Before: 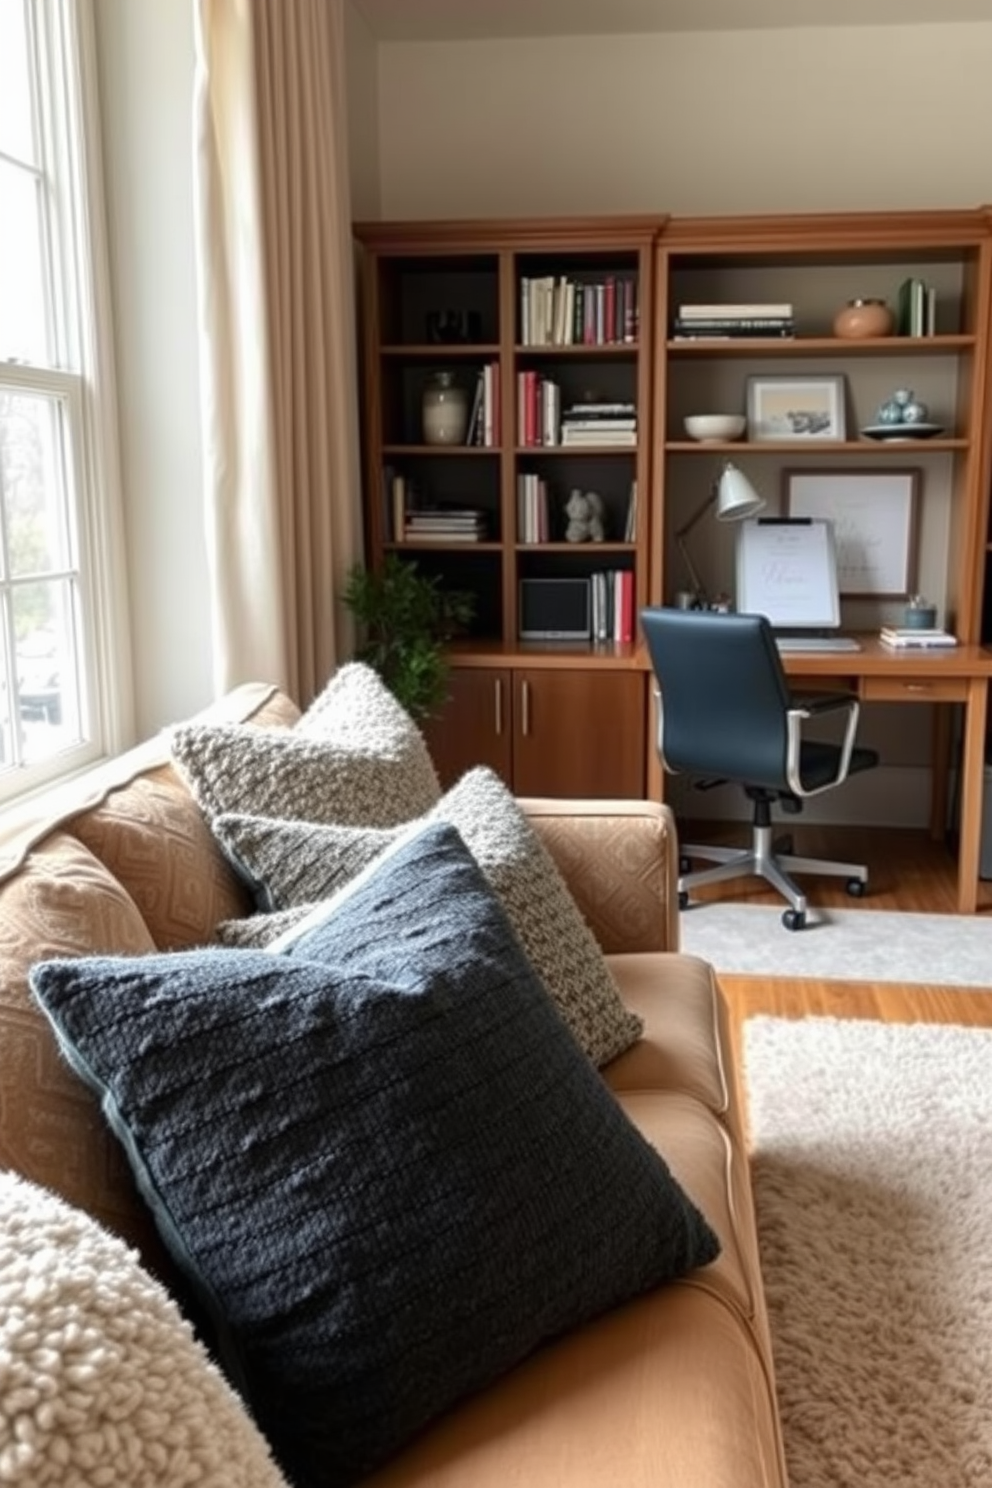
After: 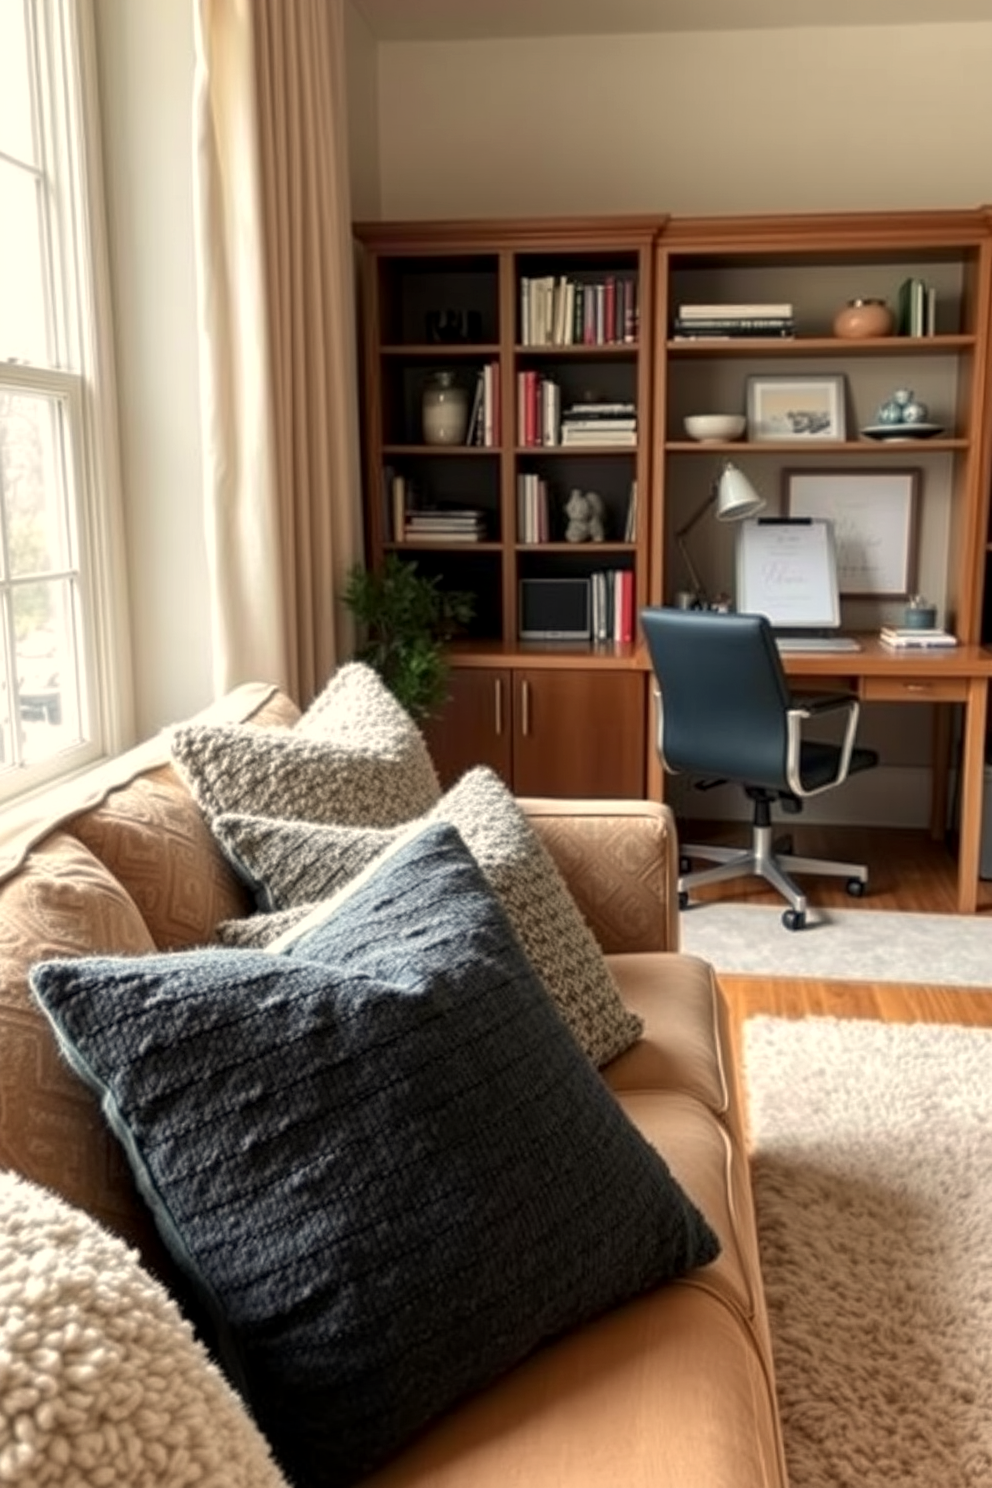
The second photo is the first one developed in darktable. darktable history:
local contrast: highlights 100%, shadows 100%, detail 120%, midtone range 0.2
white balance: red 1.045, blue 0.932
